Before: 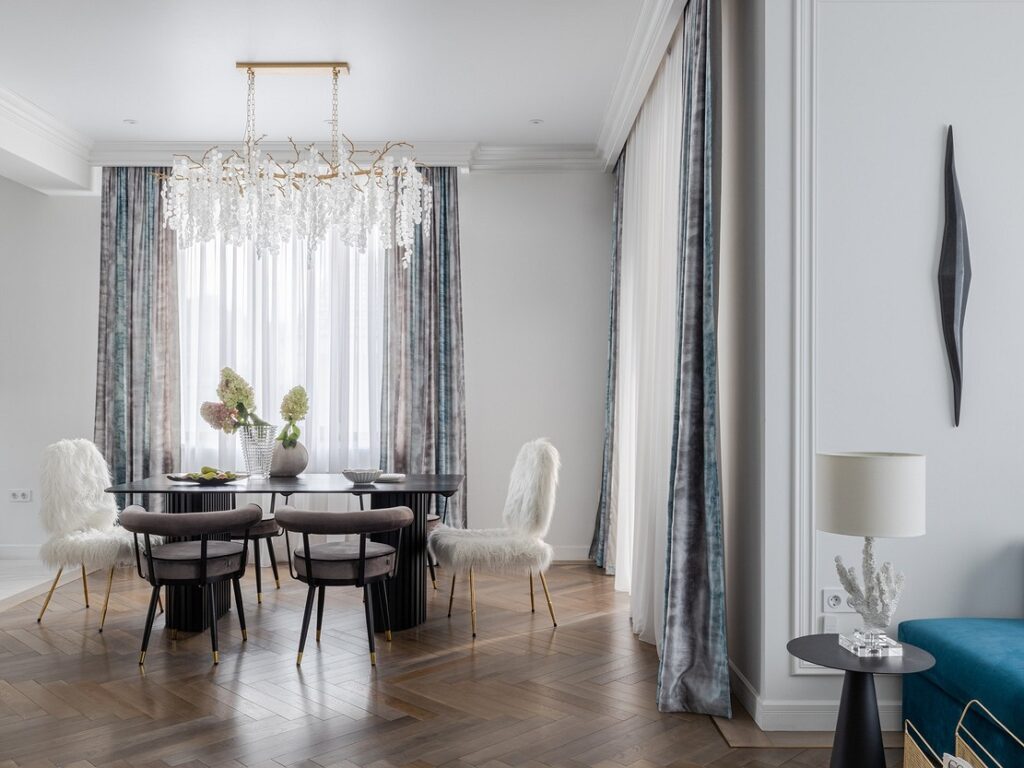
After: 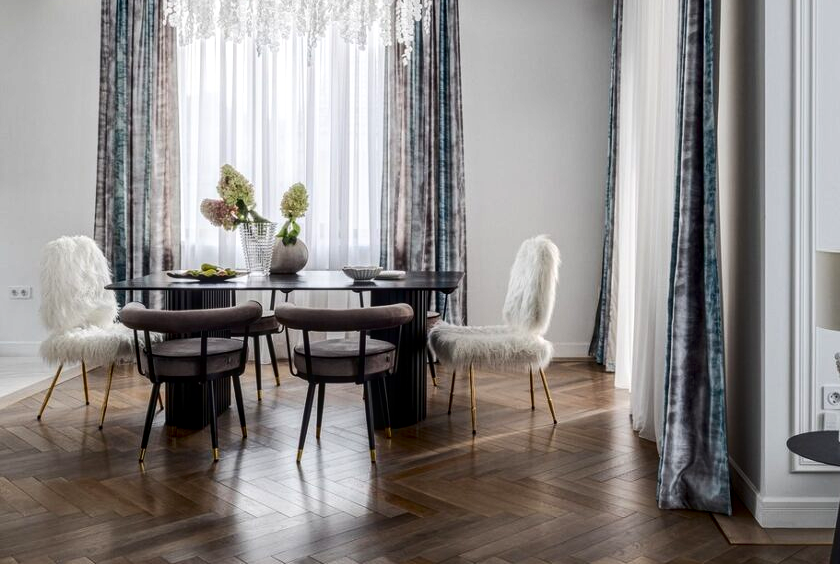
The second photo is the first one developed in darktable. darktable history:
crop: top 26.531%, right 17.959%
contrast brightness saturation: contrast 0.19, brightness -0.11, saturation 0.21
color balance rgb: on, module defaults
local contrast: on, module defaults
